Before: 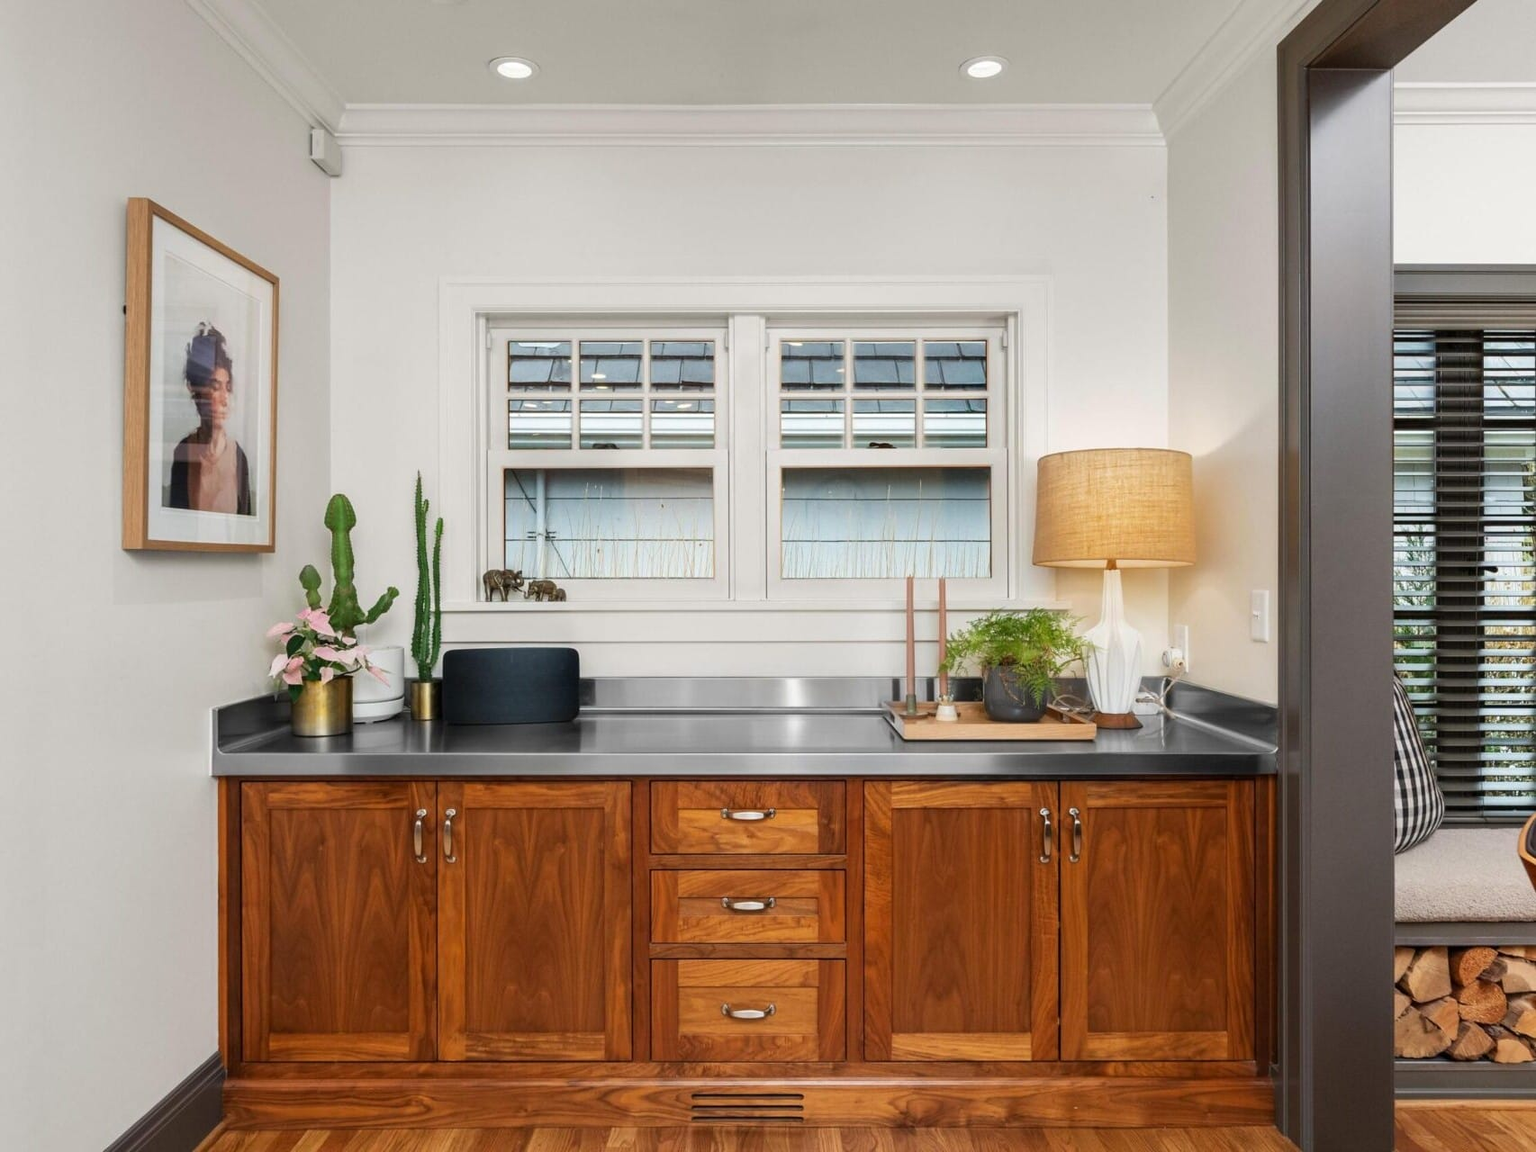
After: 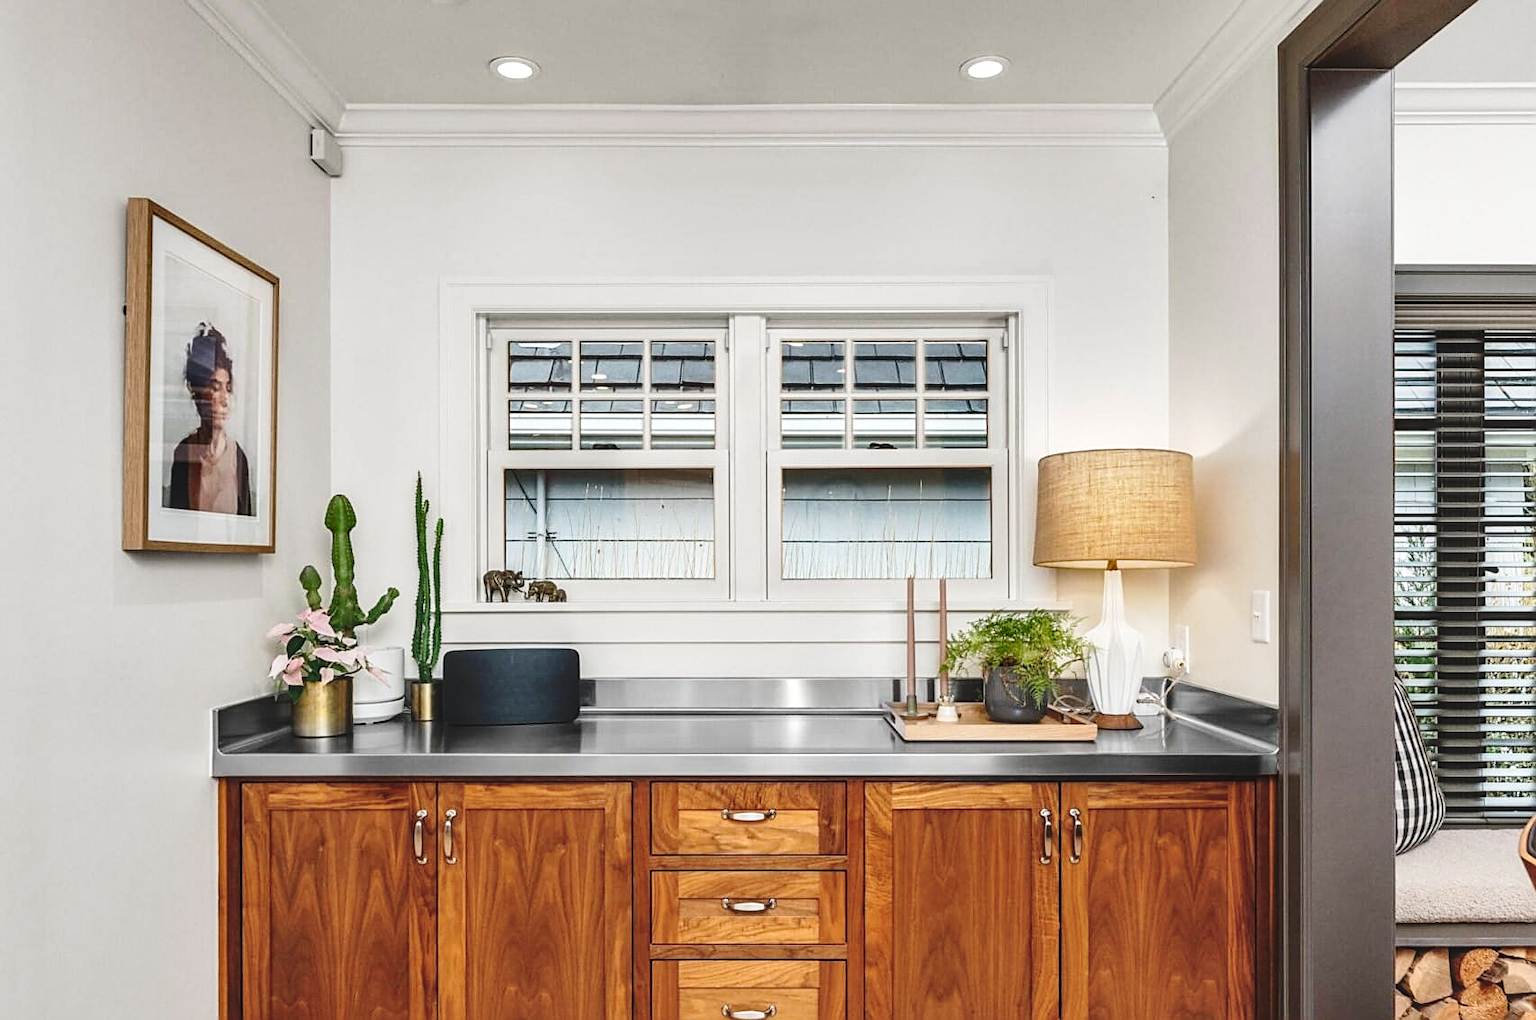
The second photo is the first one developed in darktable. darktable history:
crop and rotate: top 0%, bottom 11.423%
contrast brightness saturation: contrast 0.103, brightness 0.037, saturation 0.091
color correction: highlights b* -0.048, saturation 0.811
shadows and highlights: shadows 60.43, soften with gaussian
tone curve: curves: ch0 [(0, 0) (0.003, 0.03) (0.011, 0.032) (0.025, 0.035) (0.044, 0.038) (0.069, 0.041) (0.1, 0.058) (0.136, 0.091) (0.177, 0.133) (0.224, 0.181) (0.277, 0.268) (0.335, 0.363) (0.399, 0.461) (0.468, 0.554) (0.543, 0.633) (0.623, 0.709) (0.709, 0.784) (0.801, 0.869) (0.898, 0.938) (1, 1)], preserve colors none
local contrast: on, module defaults
exposure: black level correction -0.015, compensate highlight preservation false
sharpen: on, module defaults
